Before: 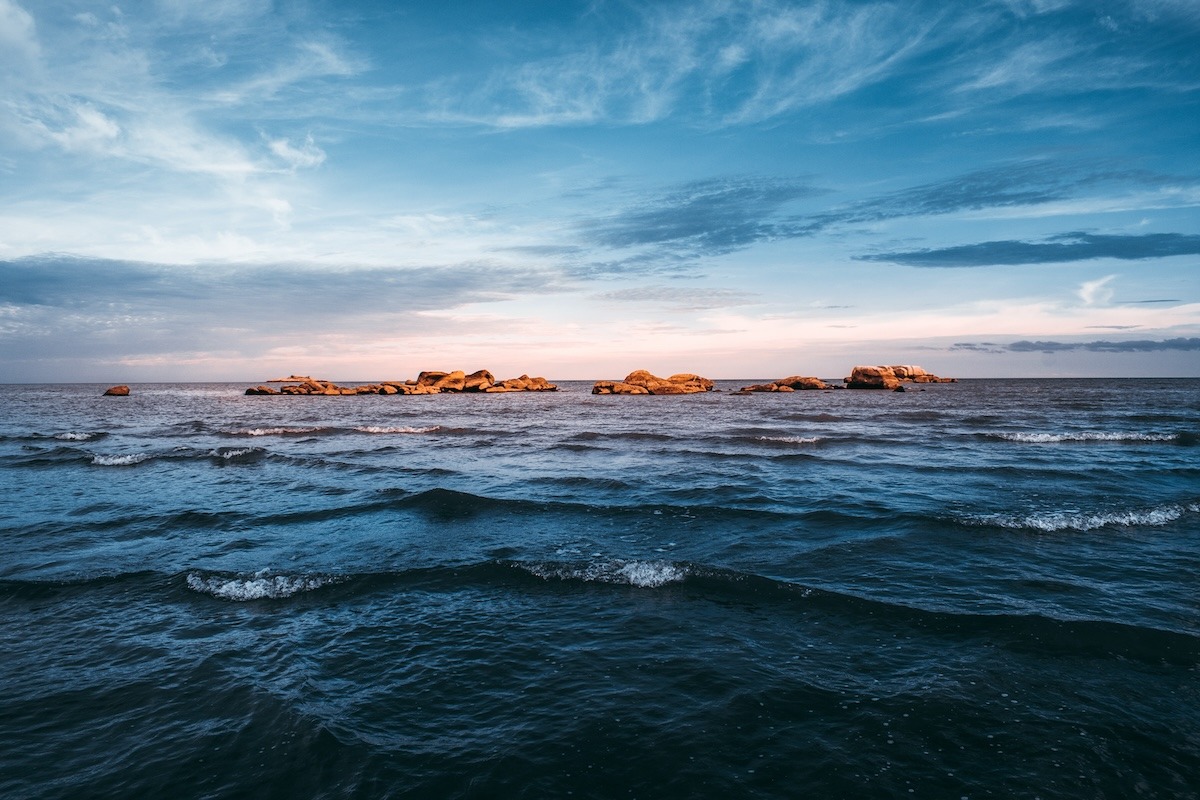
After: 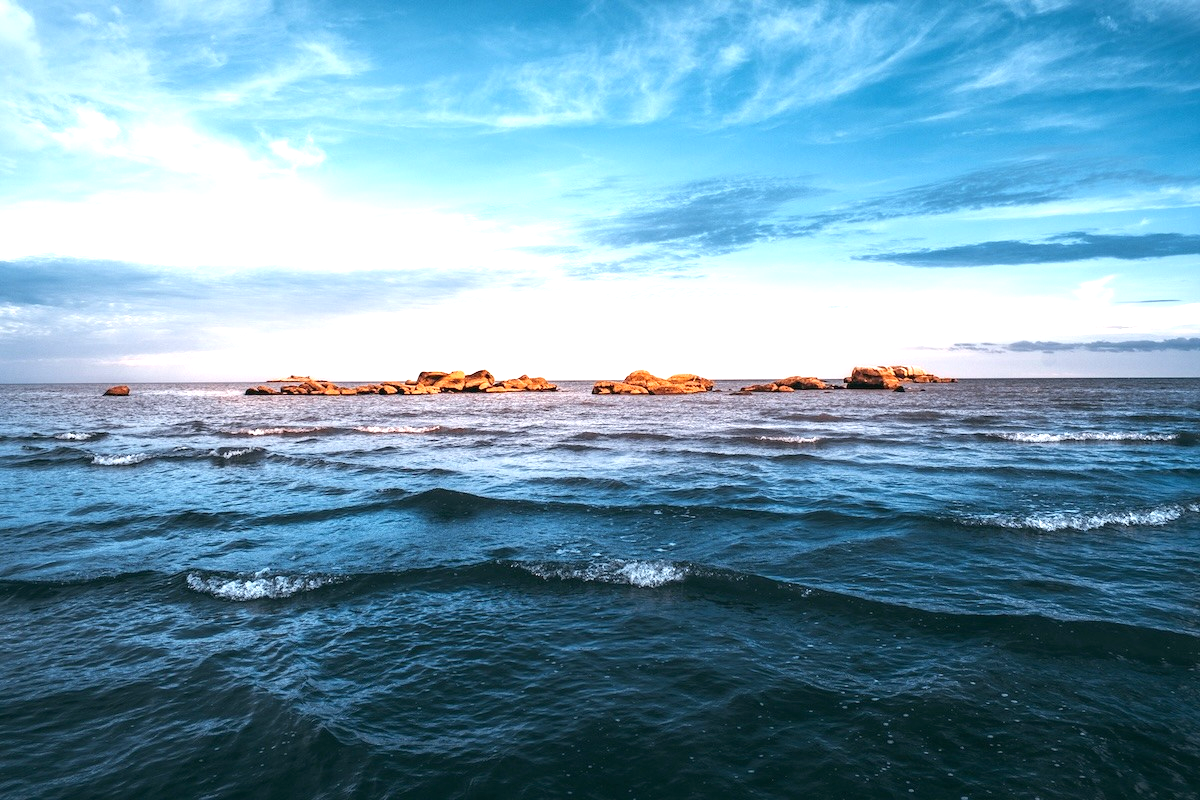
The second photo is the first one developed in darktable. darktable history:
tone equalizer: on, module defaults
exposure: exposure 1 EV, compensate exposure bias true, compensate highlight preservation false
